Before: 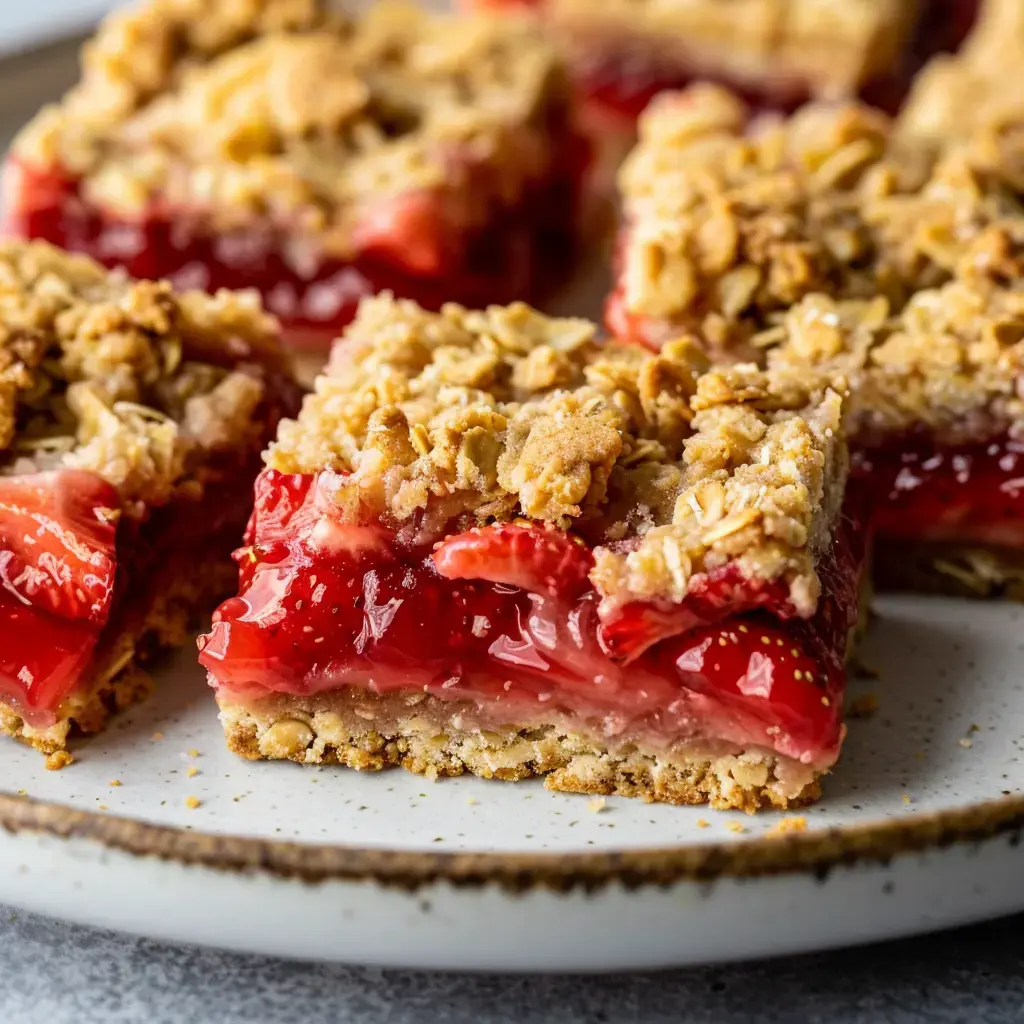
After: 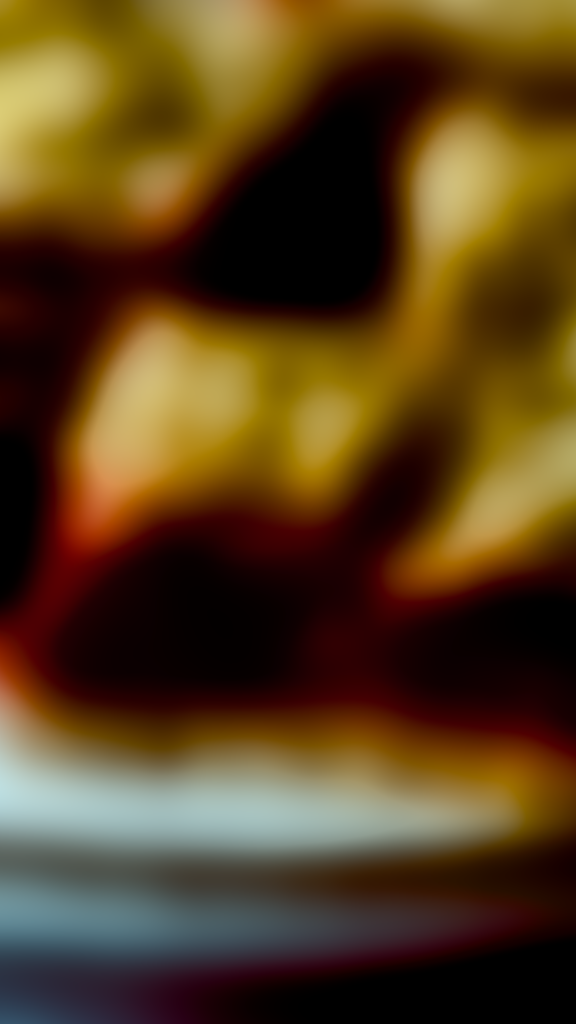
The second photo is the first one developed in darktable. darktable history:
crop: left 21.496%, right 22.254%
tone equalizer: -8 EV 0.25 EV, -7 EV 0.417 EV, -6 EV 0.417 EV, -5 EV 0.25 EV, -3 EV -0.25 EV, -2 EV -0.417 EV, -1 EV -0.417 EV, +0 EV -0.25 EV, edges refinement/feathering 500, mask exposure compensation -1.57 EV, preserve details guided filter
shadows and highlights: soften with gaussian
color balance rgb: shadows lift › luminance -7.7%, shadows lift › chroma 2.13%, shadows lift › hue 200.79°, power › luminance -7.77%, power › chroma 2.27%, power › hue 220.69°, highlights gain › luminance 15.15%, highlights gain › chroma 4%, highlights gain › hue 209.35°, global offset › luminance -0.21%, global offset › chroma 0.27%, perceptual saturation grading › global saturation 24.42%, perceptual saturation grading › highlights -24.42%, perceptual saturation grading › mid-tones 24.42%, perceptual saturation grading › shadows 40%, perceptual brilliance grading › global brilliance -5%, perceptual brilliance grading › highlights 24.42%, perceptual brilliance grading › mid-tones 7%, perceptual brilliance grading › shadows -5%
lowpass: radius 31.92, contrast 1.72, brightness -0.98, saturation 0.94
